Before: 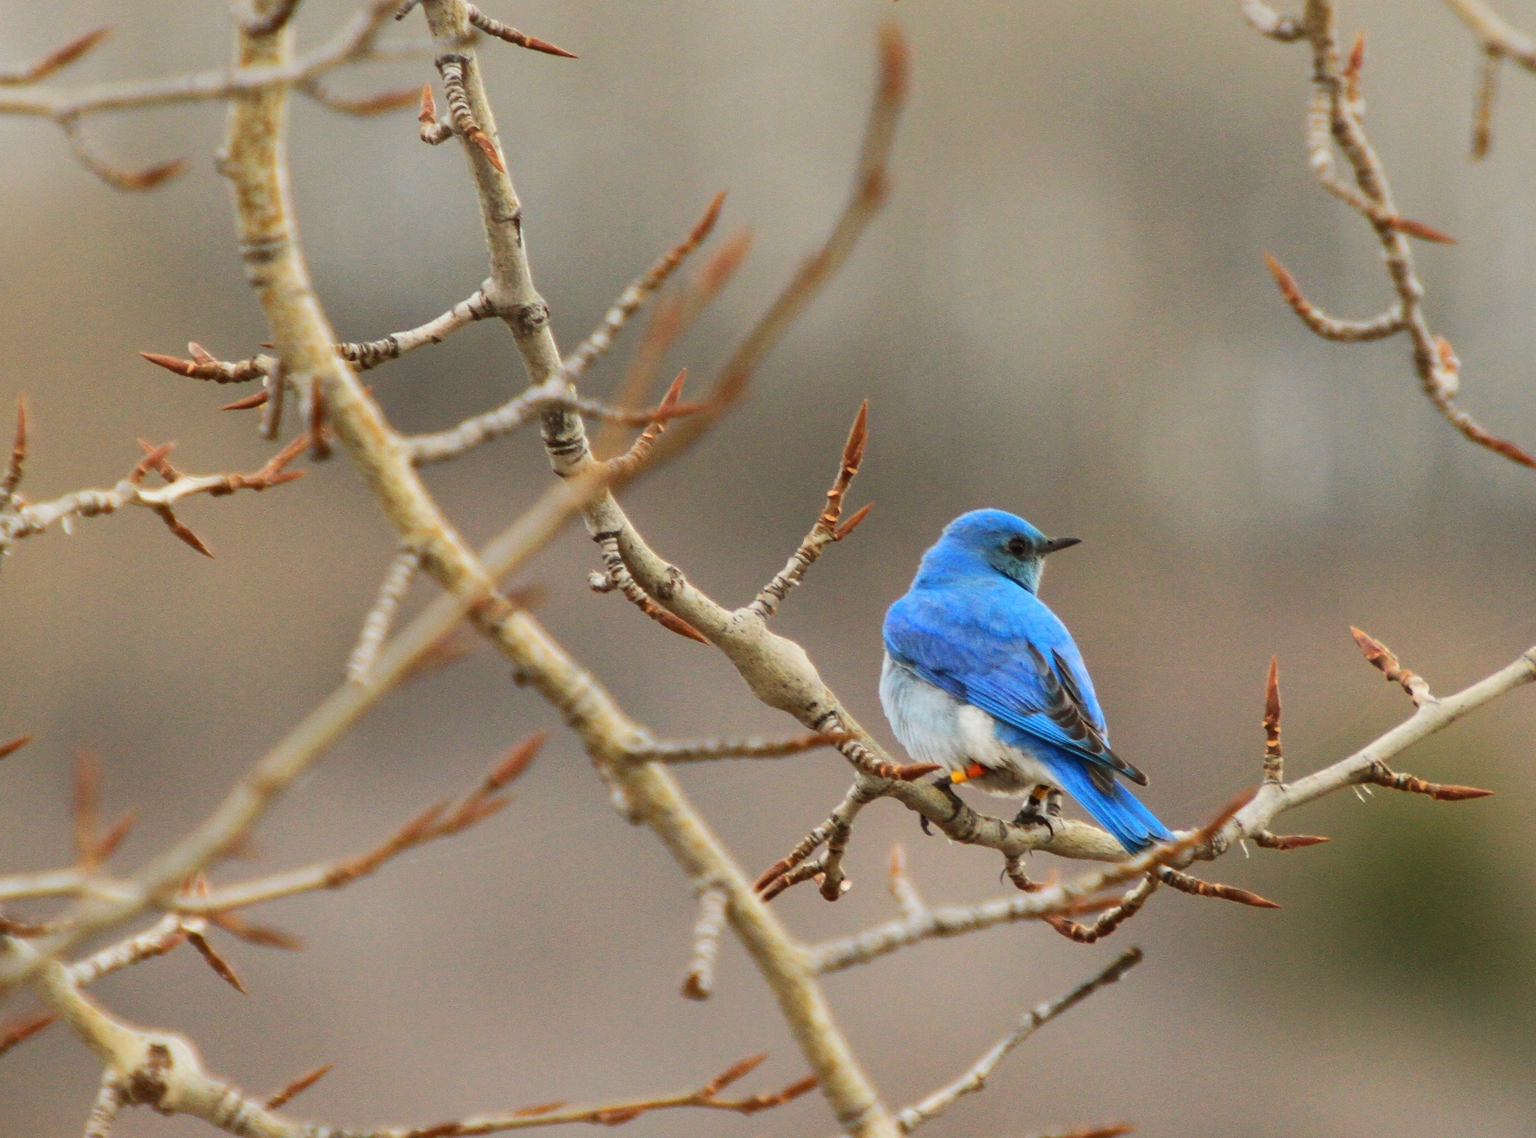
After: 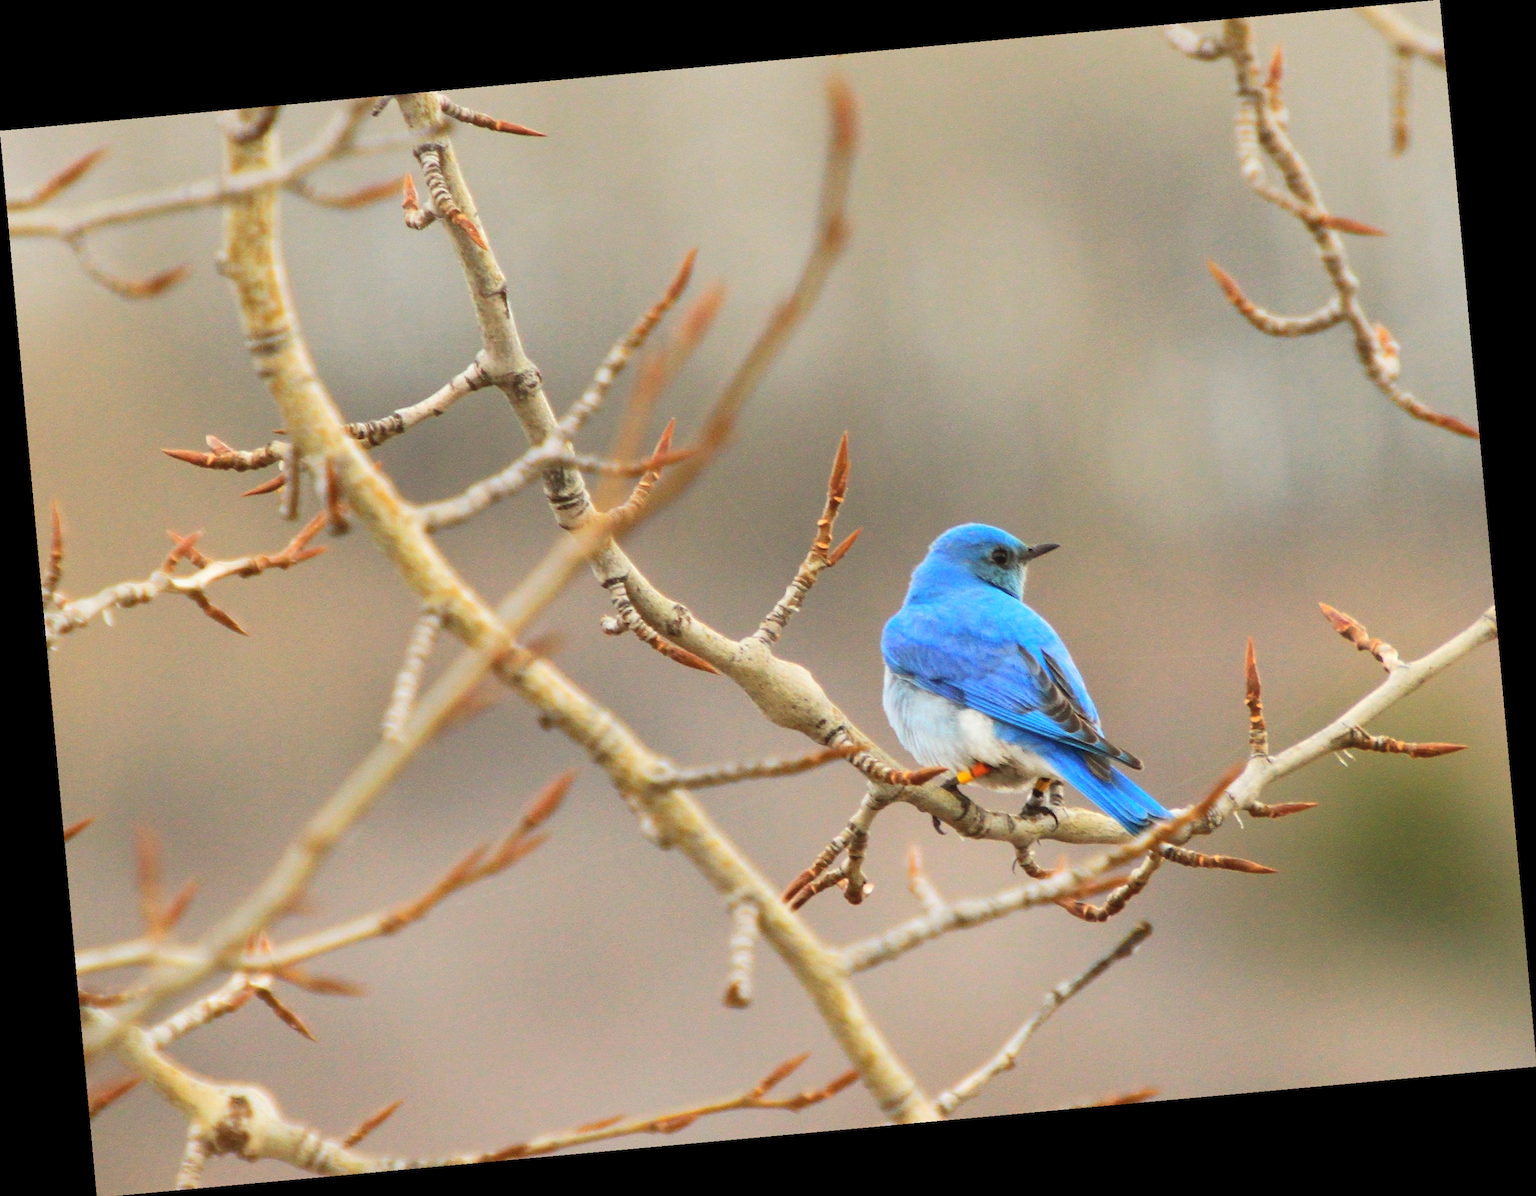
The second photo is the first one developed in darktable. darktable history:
color balance rgb: perceptual saturation grading › global saturation 10%, global vibrance 10%
contrast brightness saturation: brightness 0.13
exposure: black level correction 0.001, exposure 0.191 EV, compensate highlight preservation false
rotate and perspective: rotation -5.2°, automatic cropping off
